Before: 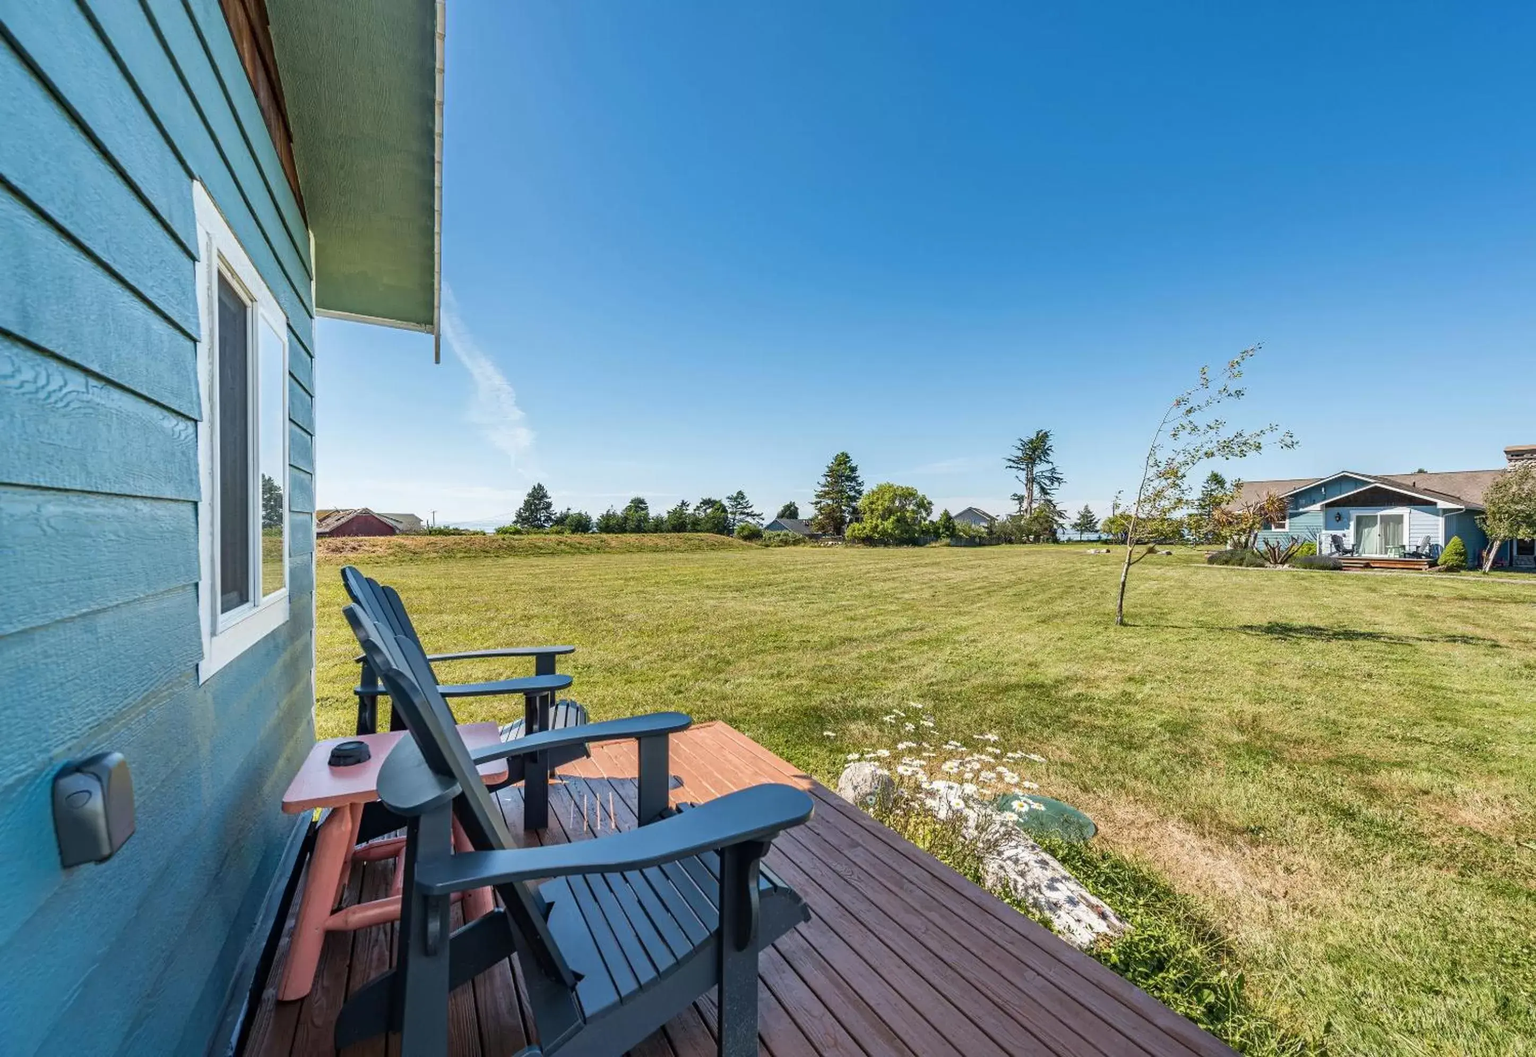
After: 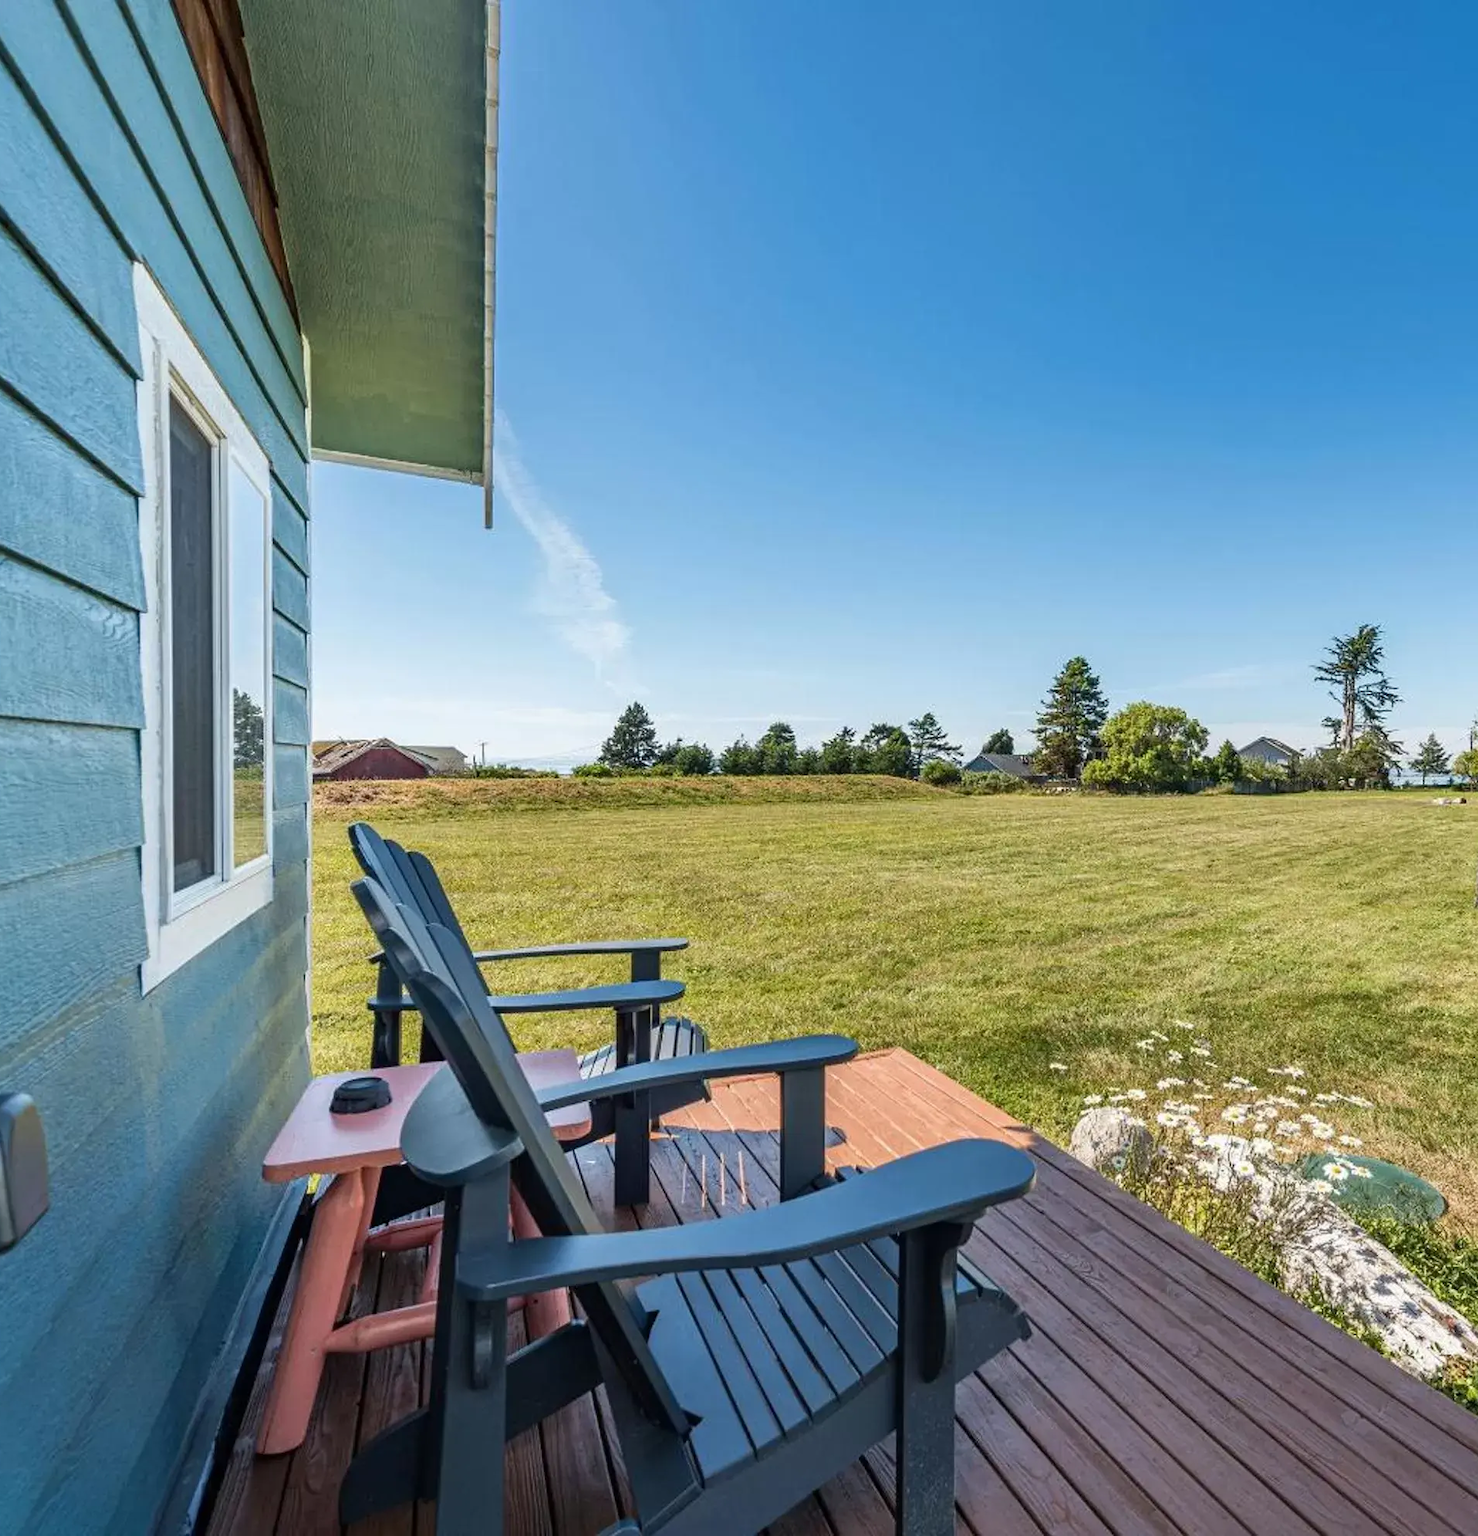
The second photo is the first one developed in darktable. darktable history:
crop and rotate: left 6.648%, right 27.136%
